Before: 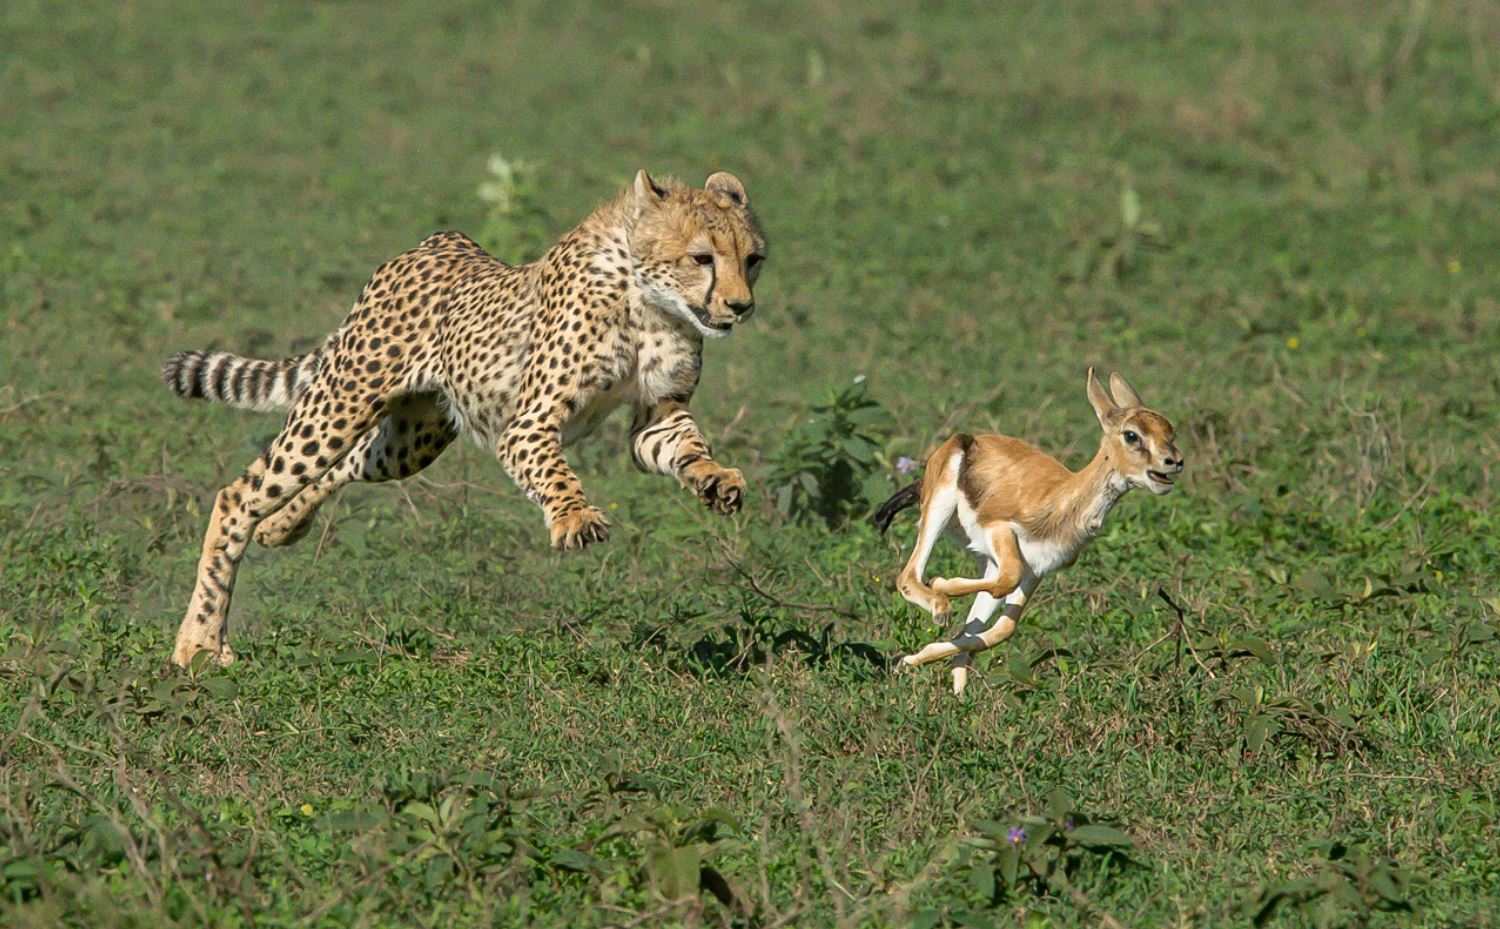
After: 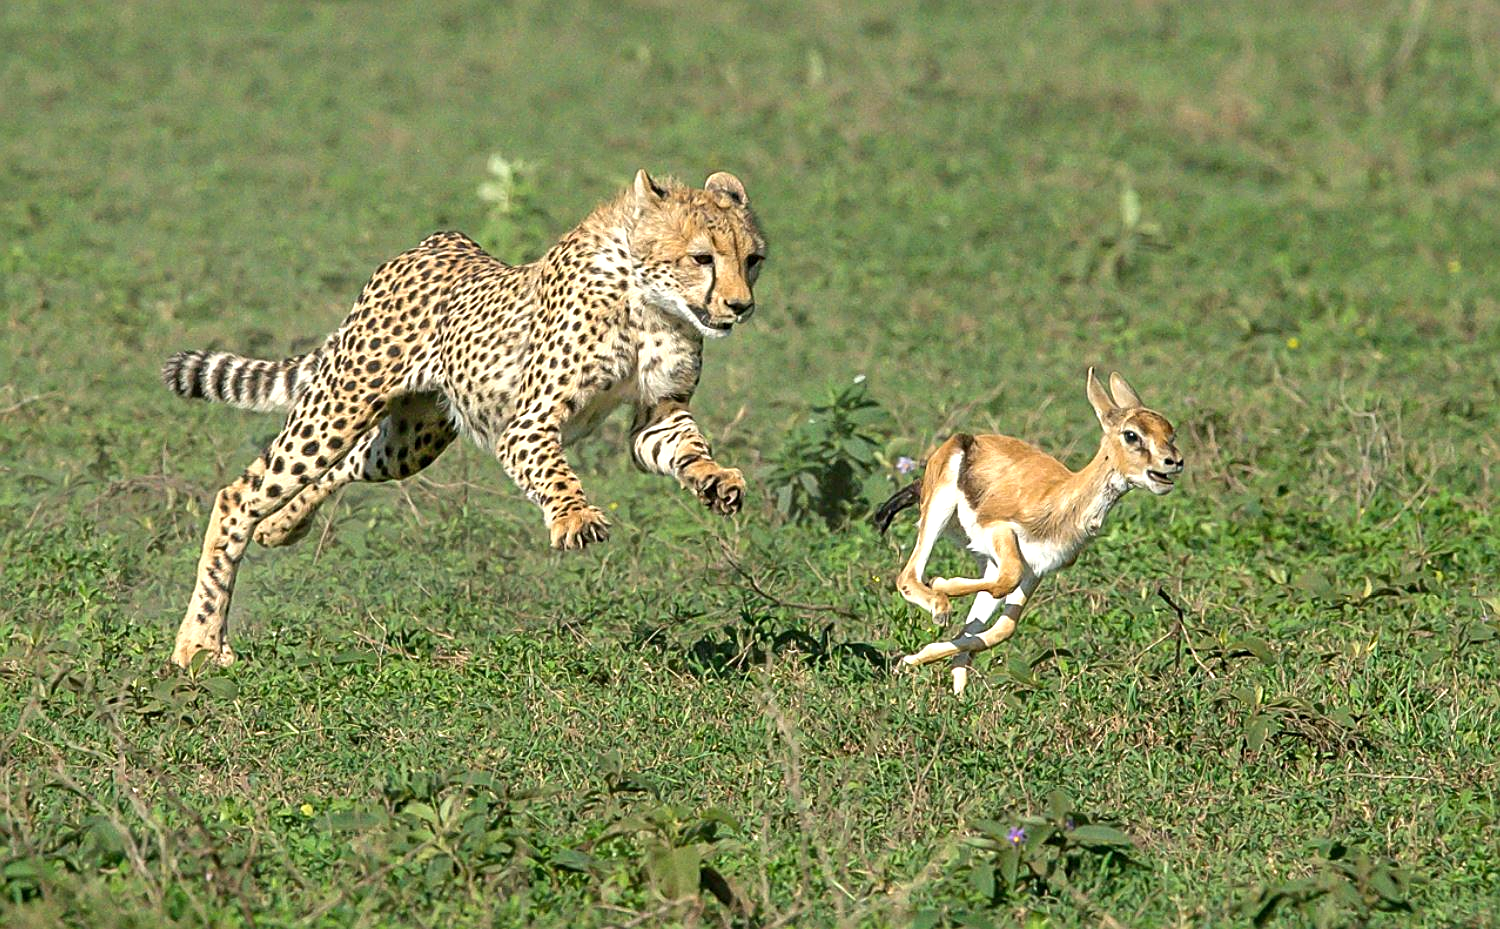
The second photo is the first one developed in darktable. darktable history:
exposure: black level correction 0, exposure 0.6 EV, compensate highlight preservation false
sharpen: on, module defaults
